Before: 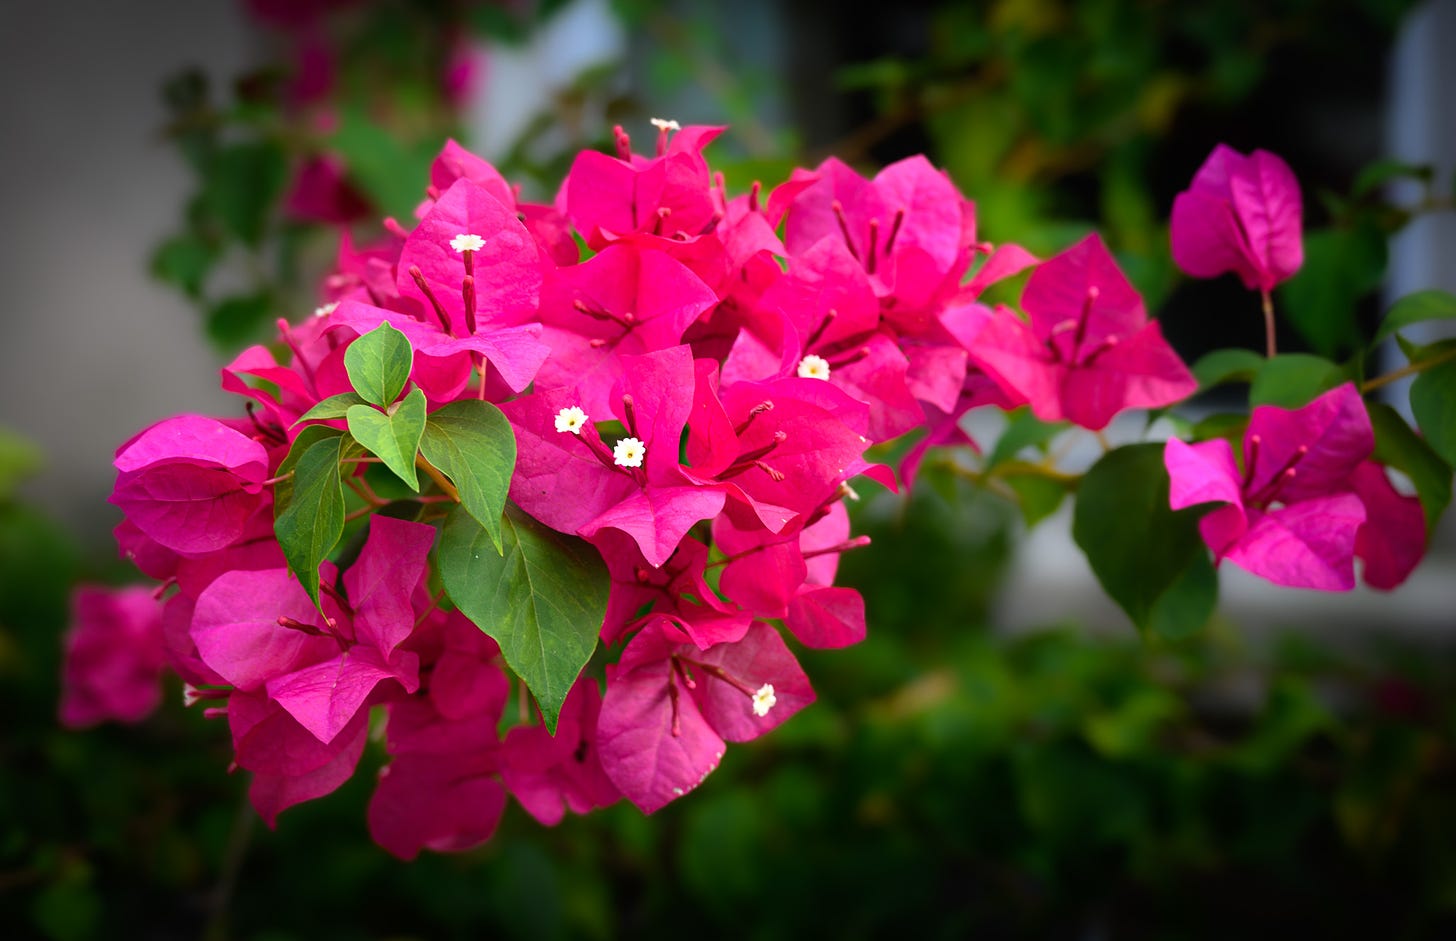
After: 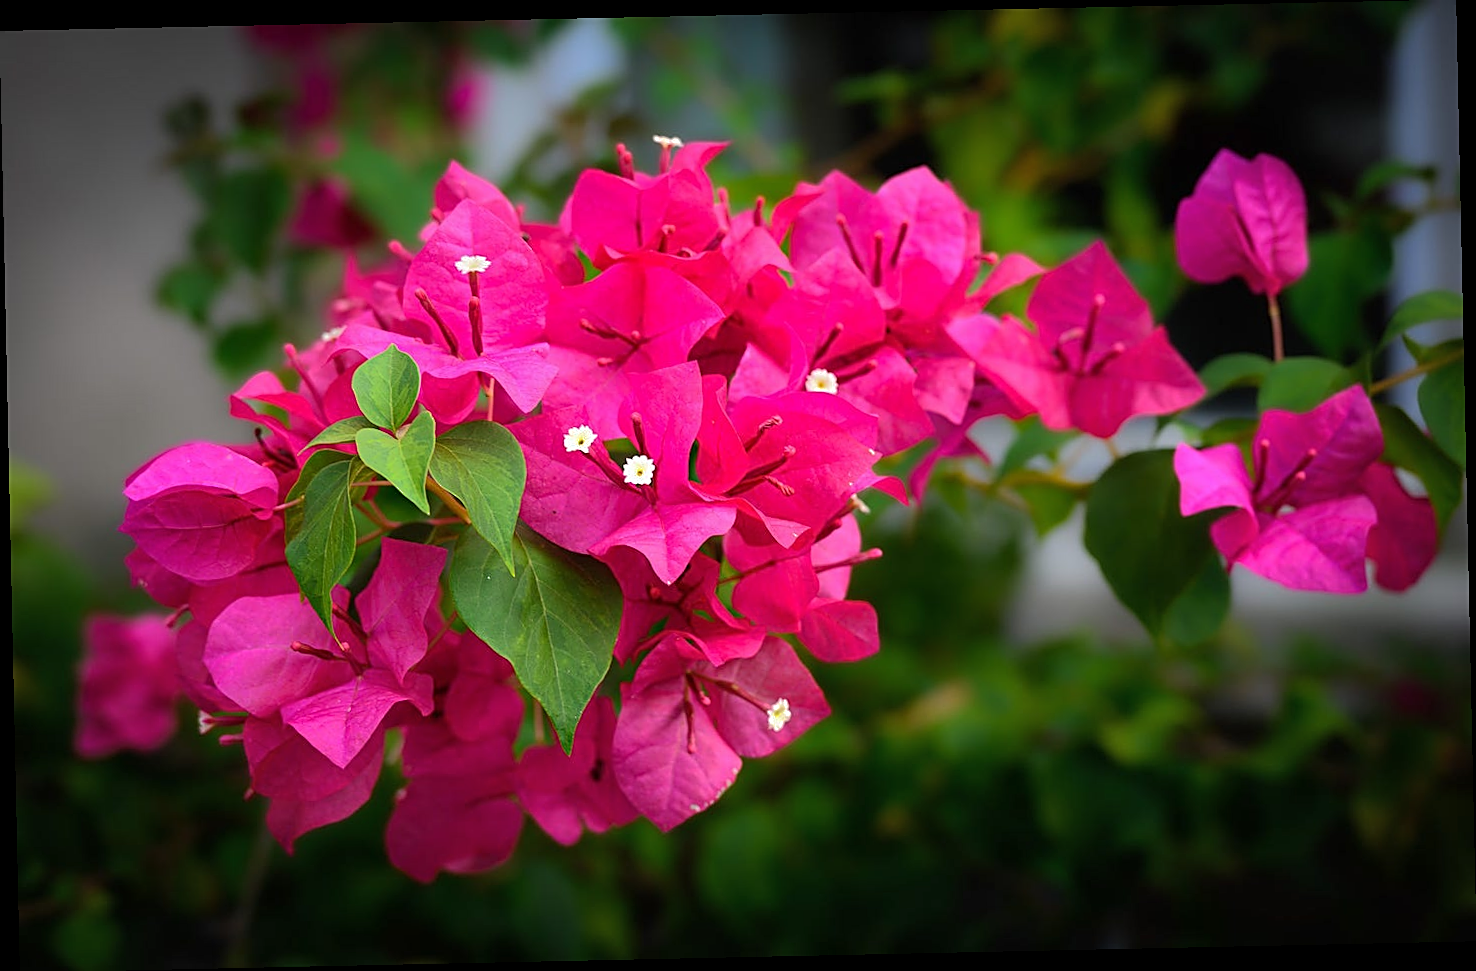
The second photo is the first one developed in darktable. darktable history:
shadows and highlights: shadows 25, highlights -70
crop: bottom 0.071%
rotate and perspective: rotation -1.24°, automatic cropping off
sharpen: on, module defaults
